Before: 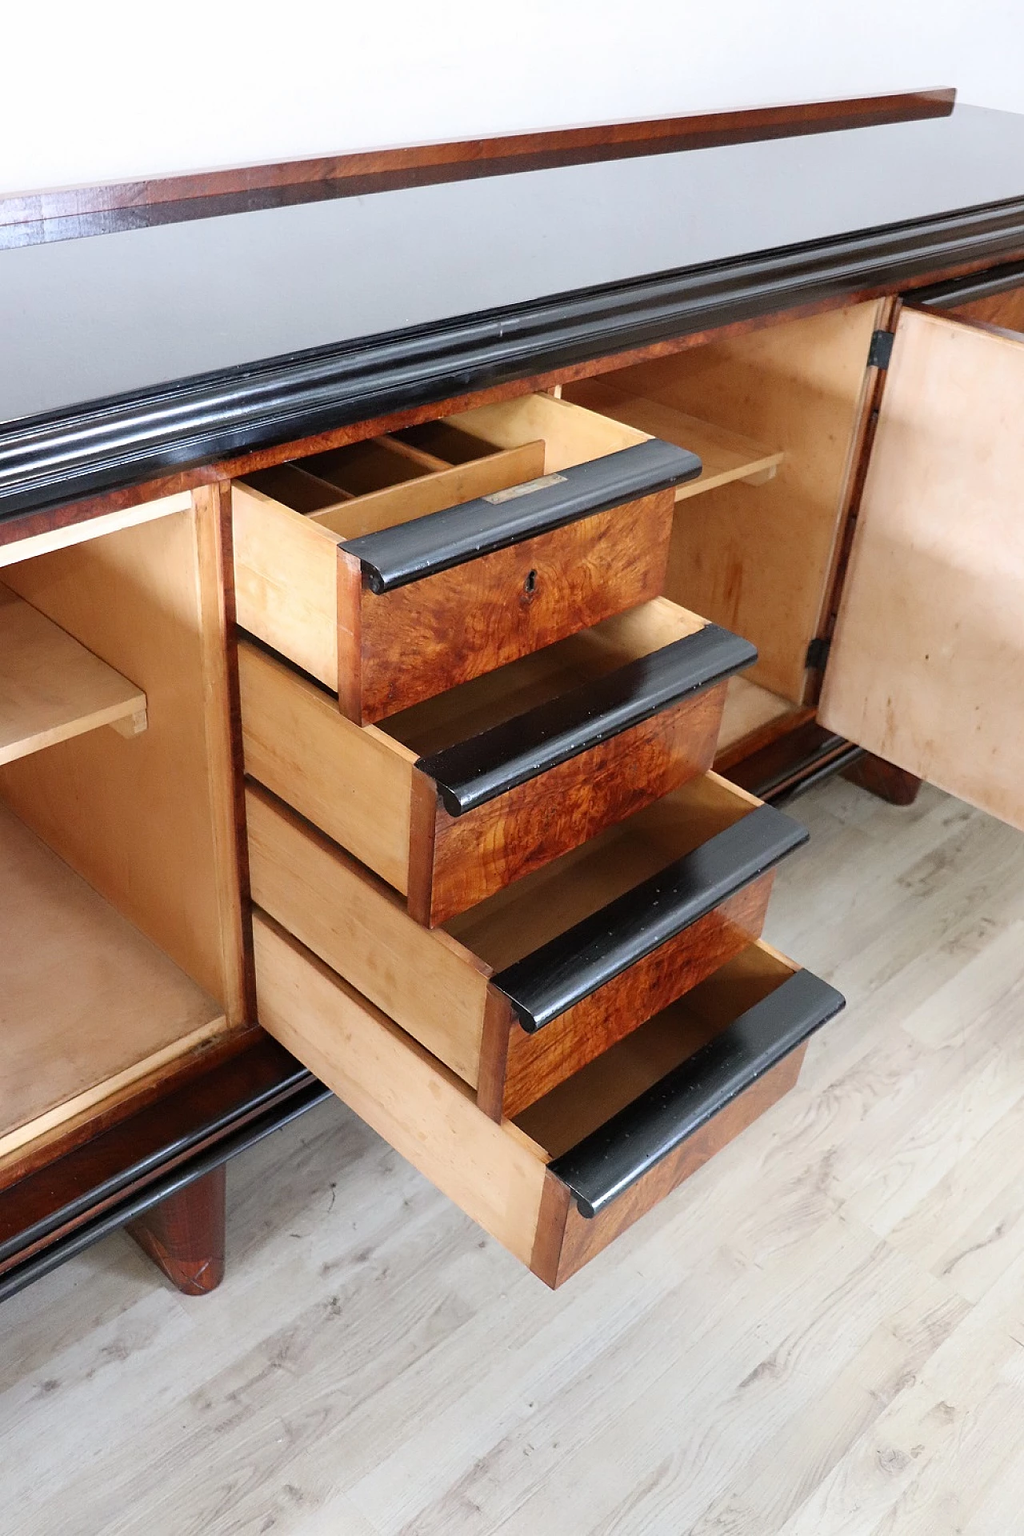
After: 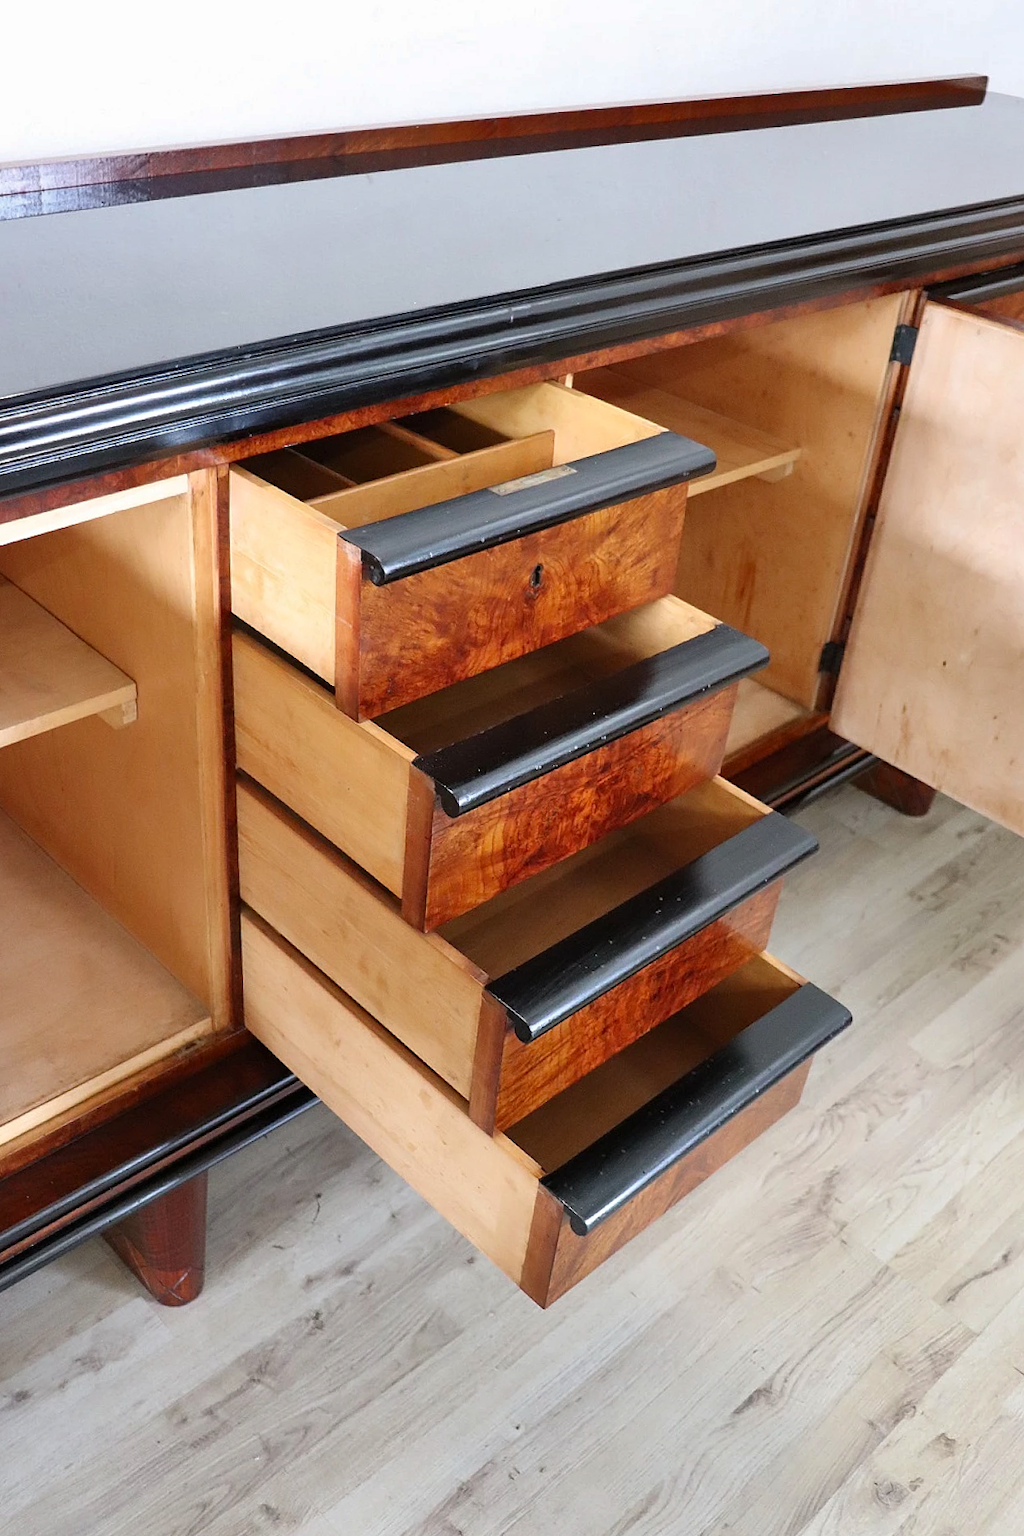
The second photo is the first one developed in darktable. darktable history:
crop and rotate: angle -1.29°
shadows and highlights: low approximation 0.01, soften with gaussian
contrast brightness saturation: saturation 0.095
